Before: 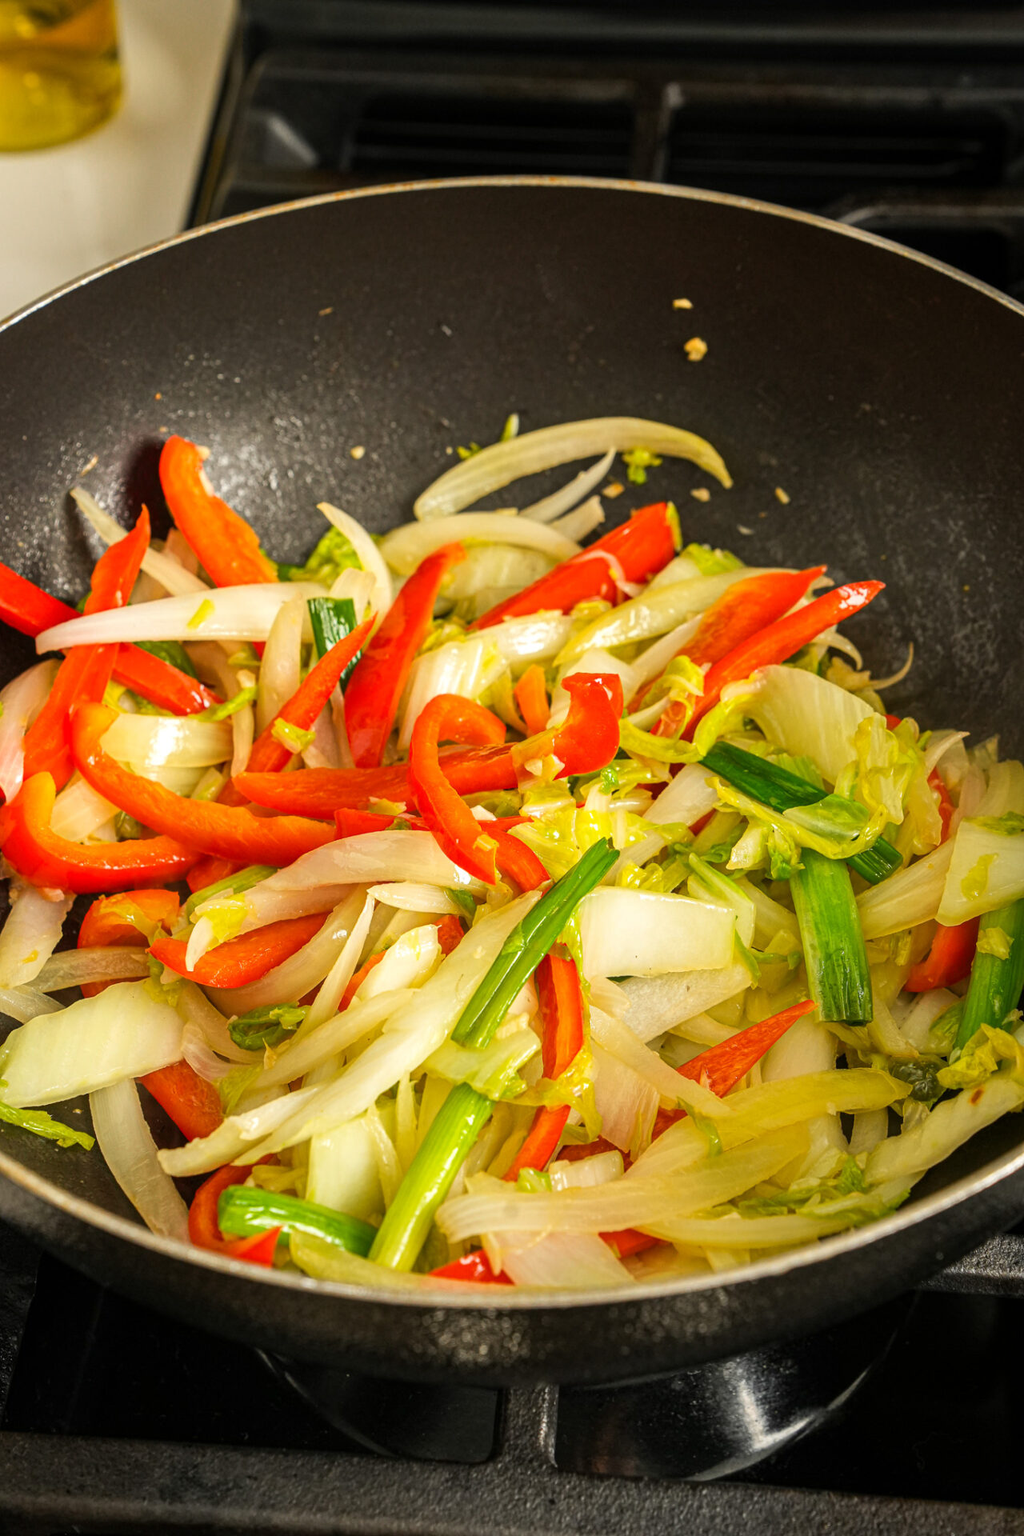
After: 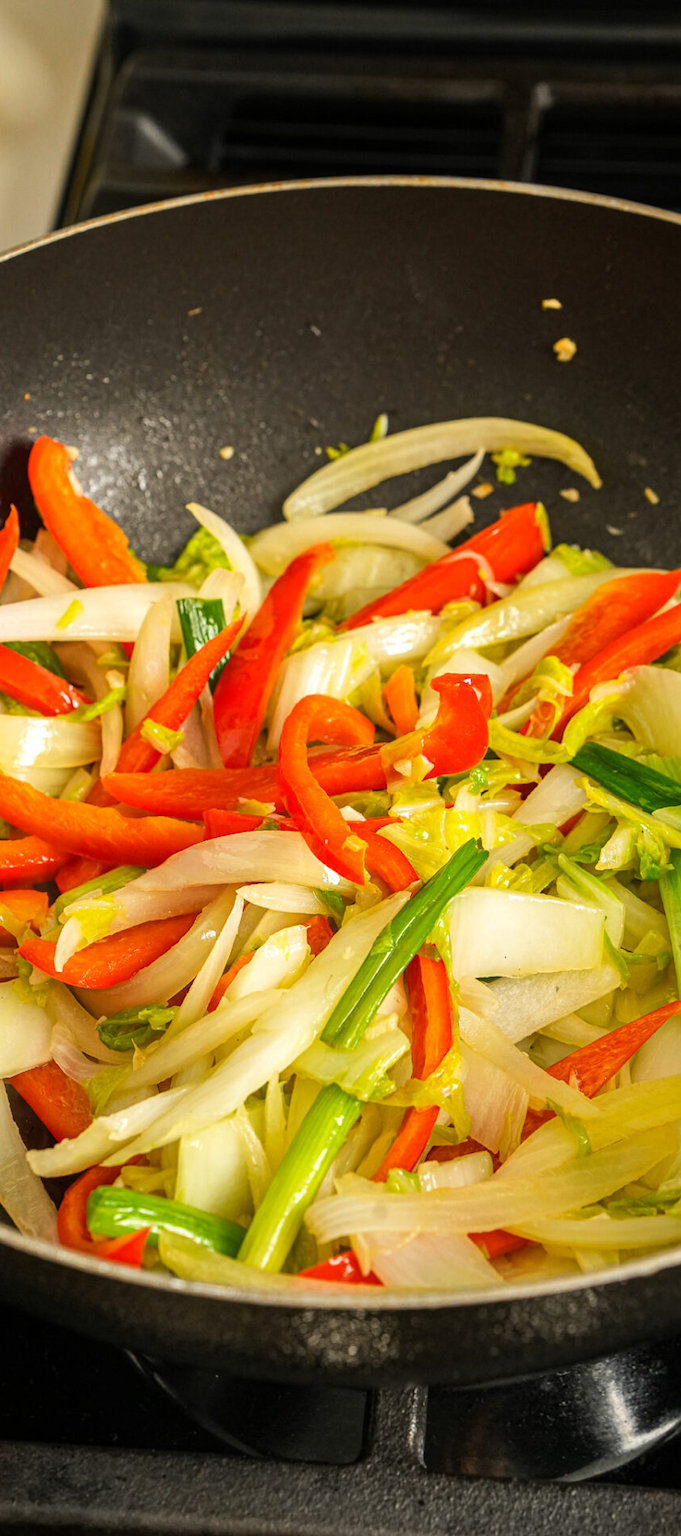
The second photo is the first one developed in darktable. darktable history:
crop and rotate: left 12.867%, right 20.52%
